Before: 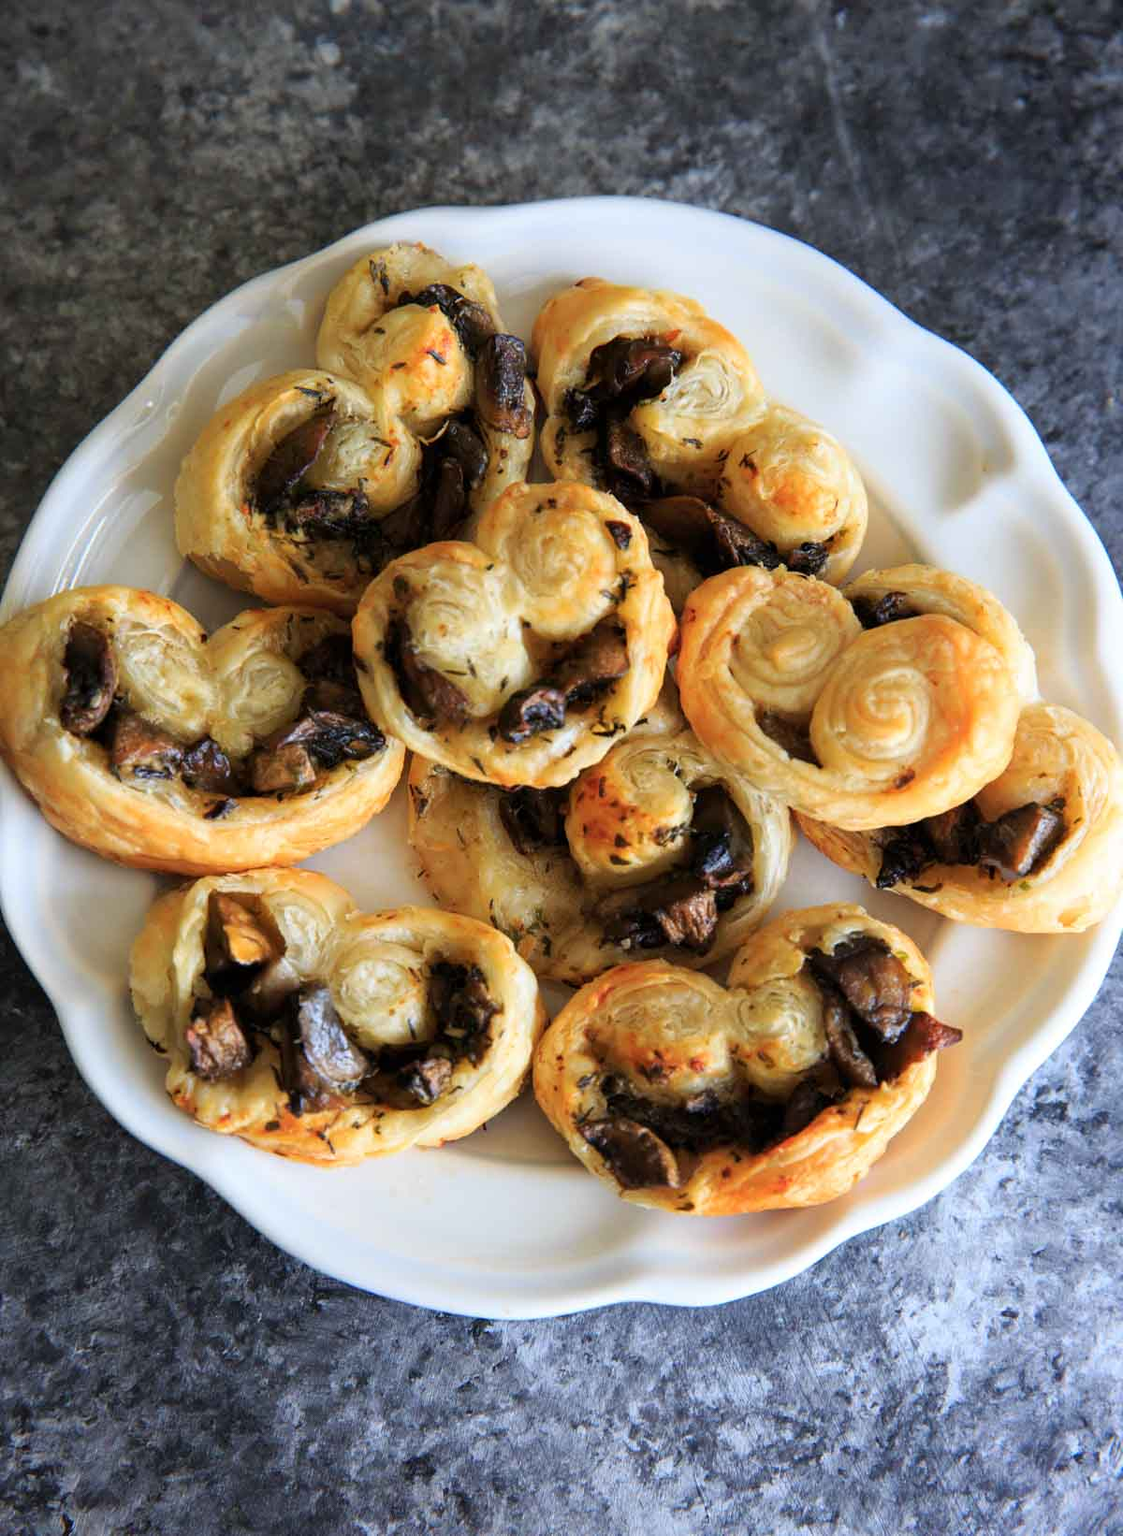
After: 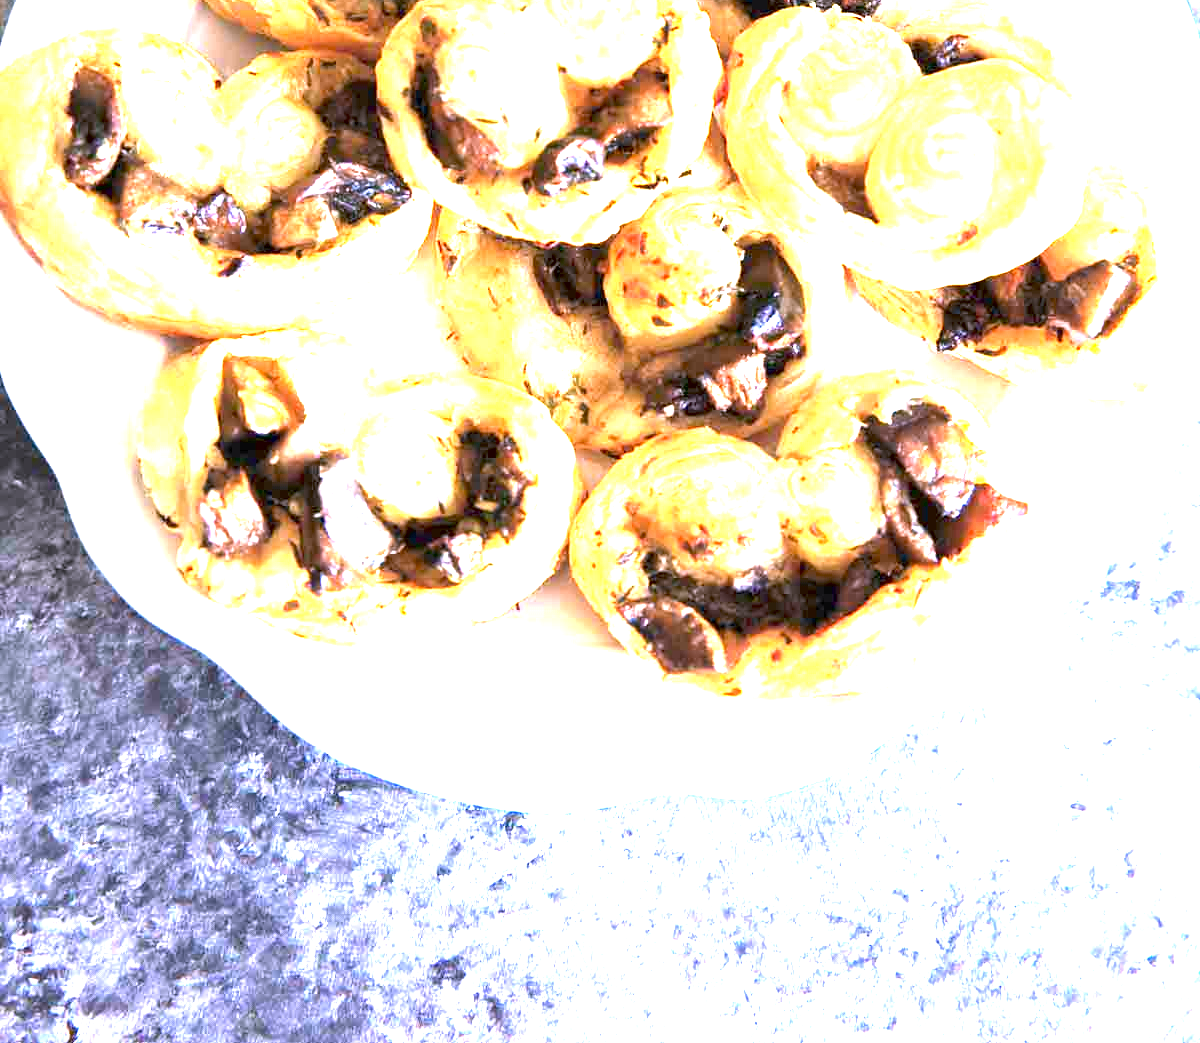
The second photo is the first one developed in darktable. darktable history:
crop and rotate: top 36.435%
white balance: red 1.042, blue 1.17
exposure: exposure 3 EV, compensate highlight preservation false
